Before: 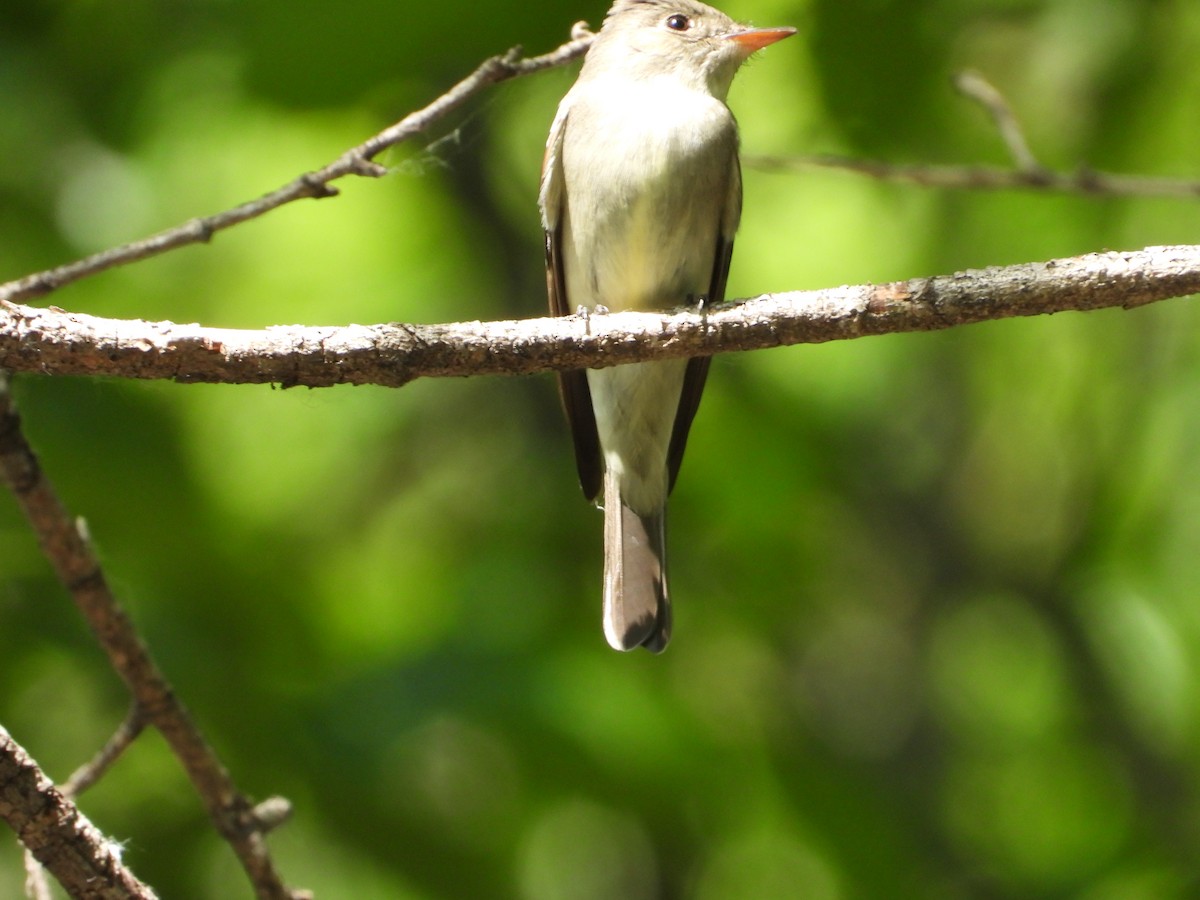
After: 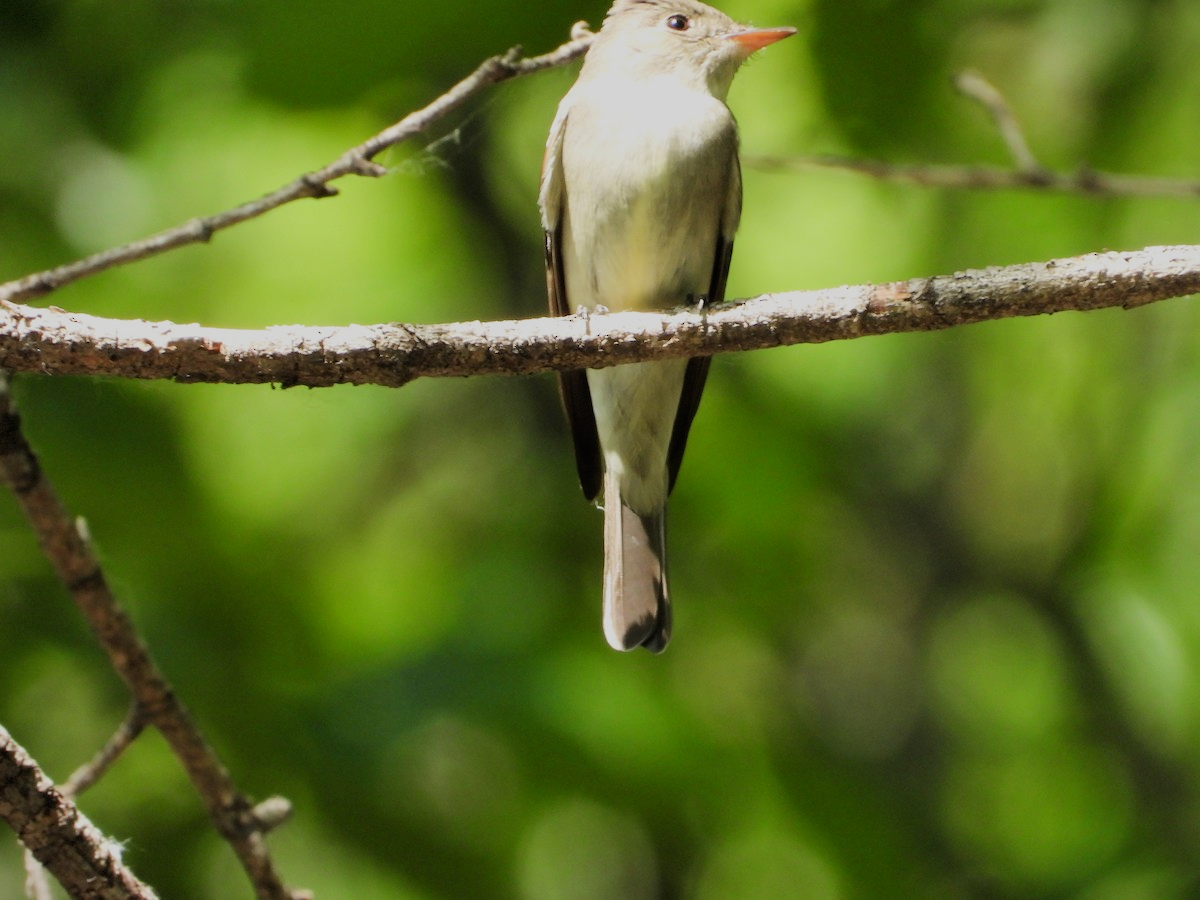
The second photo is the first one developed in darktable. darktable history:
vignetting: fall-off start 97.28%, fall-off radius 79%, brightness -0.462, saturation -0.3, width/height ratio 1.114, dithering 8-bit output, unbound false
filmic rgb: black relative exposure -7.65 EV, white relative exposure 4.56 EV, hardness 3.61
